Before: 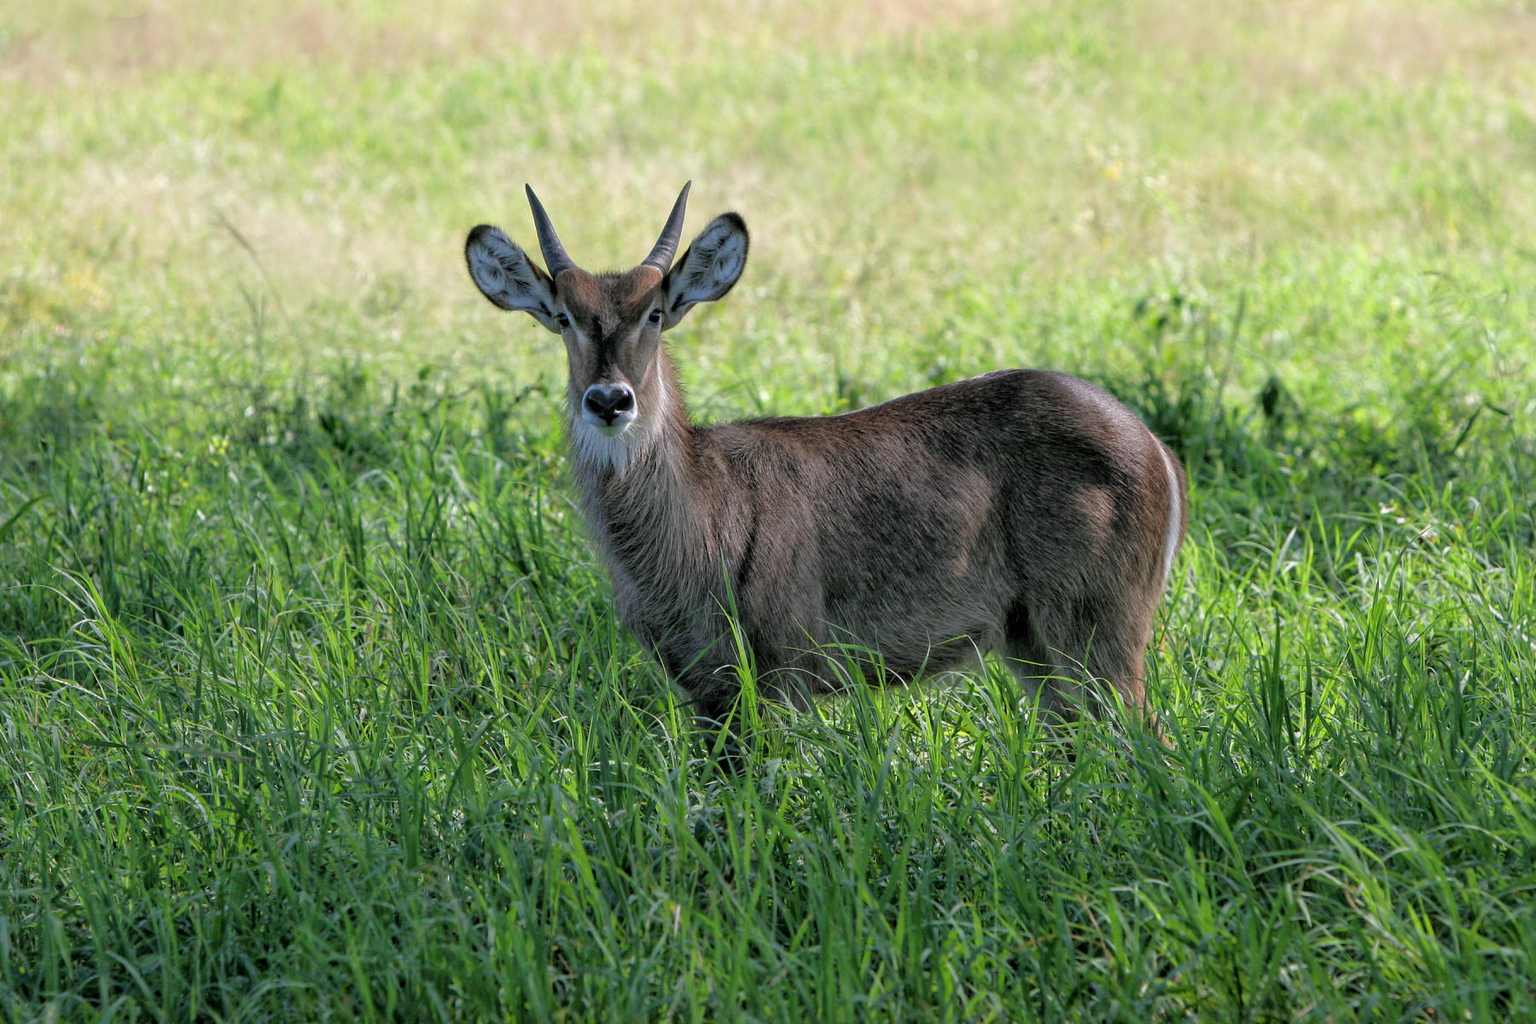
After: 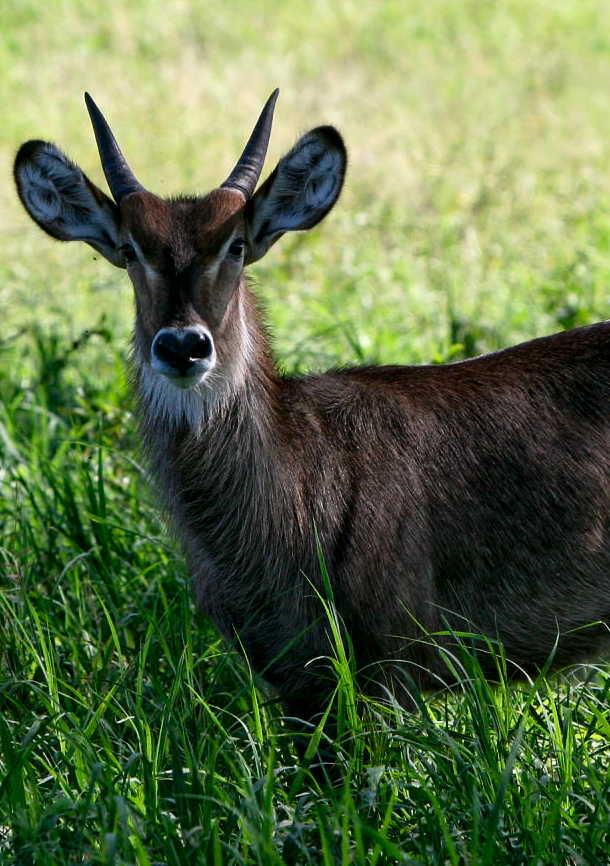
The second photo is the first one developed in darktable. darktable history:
crop and rotate: left 29.522%, top 10.255%, right 36.572%, bottom 17.528%
contrast brightness saturation: contrast 0.243, brightness -0.221, saturation 0.146
